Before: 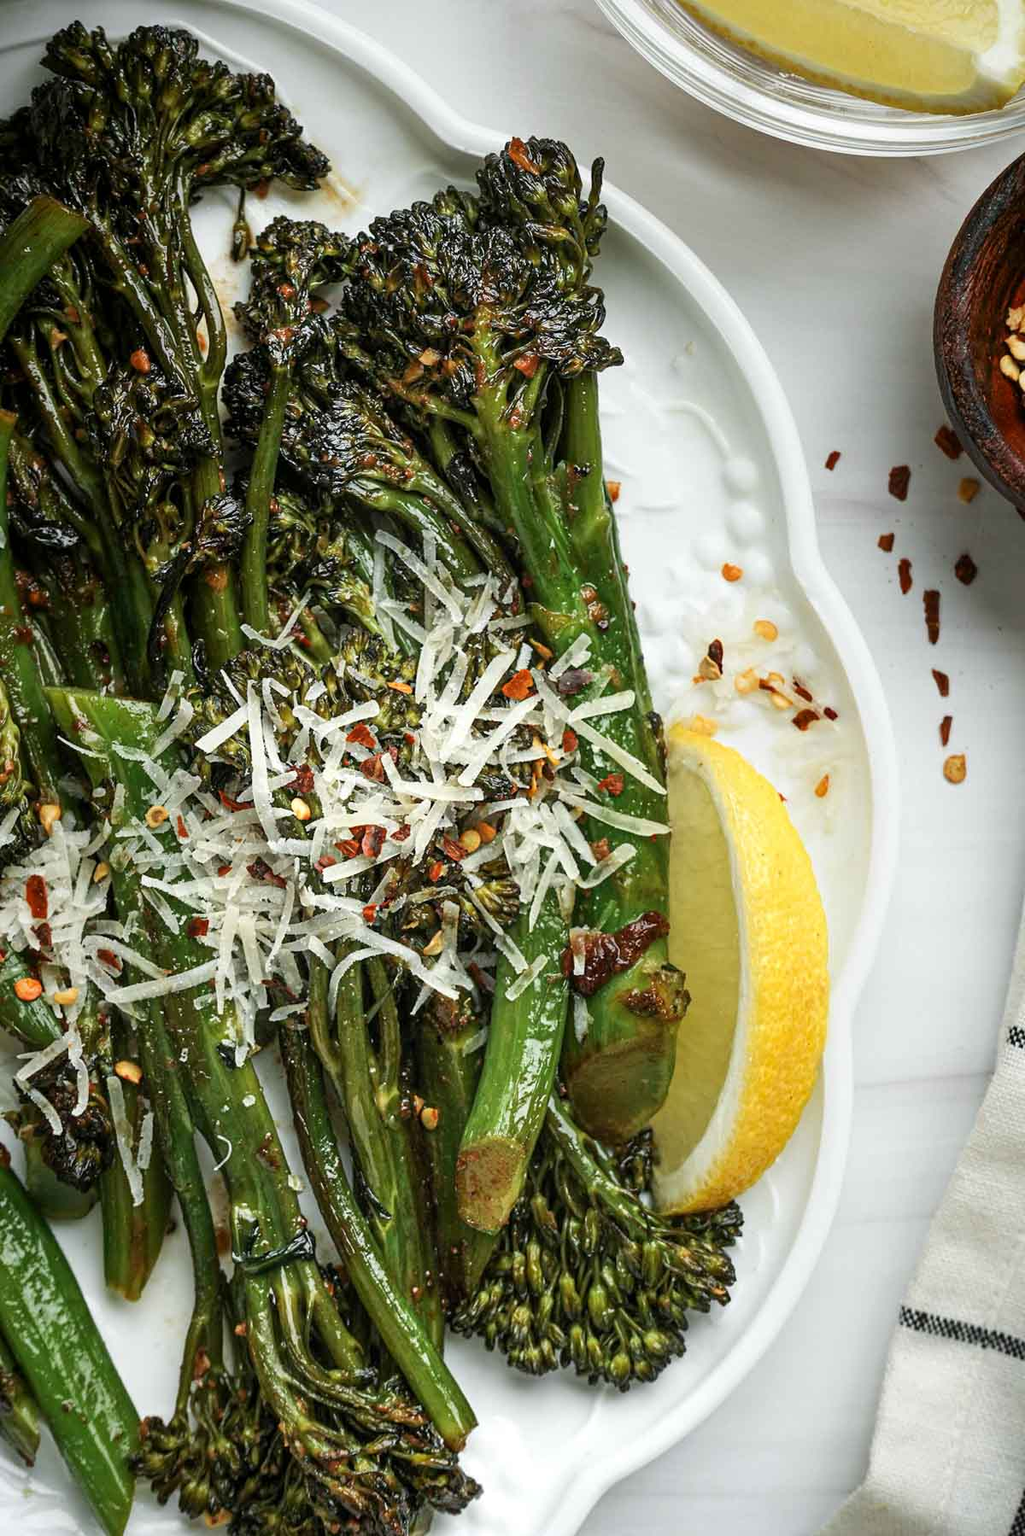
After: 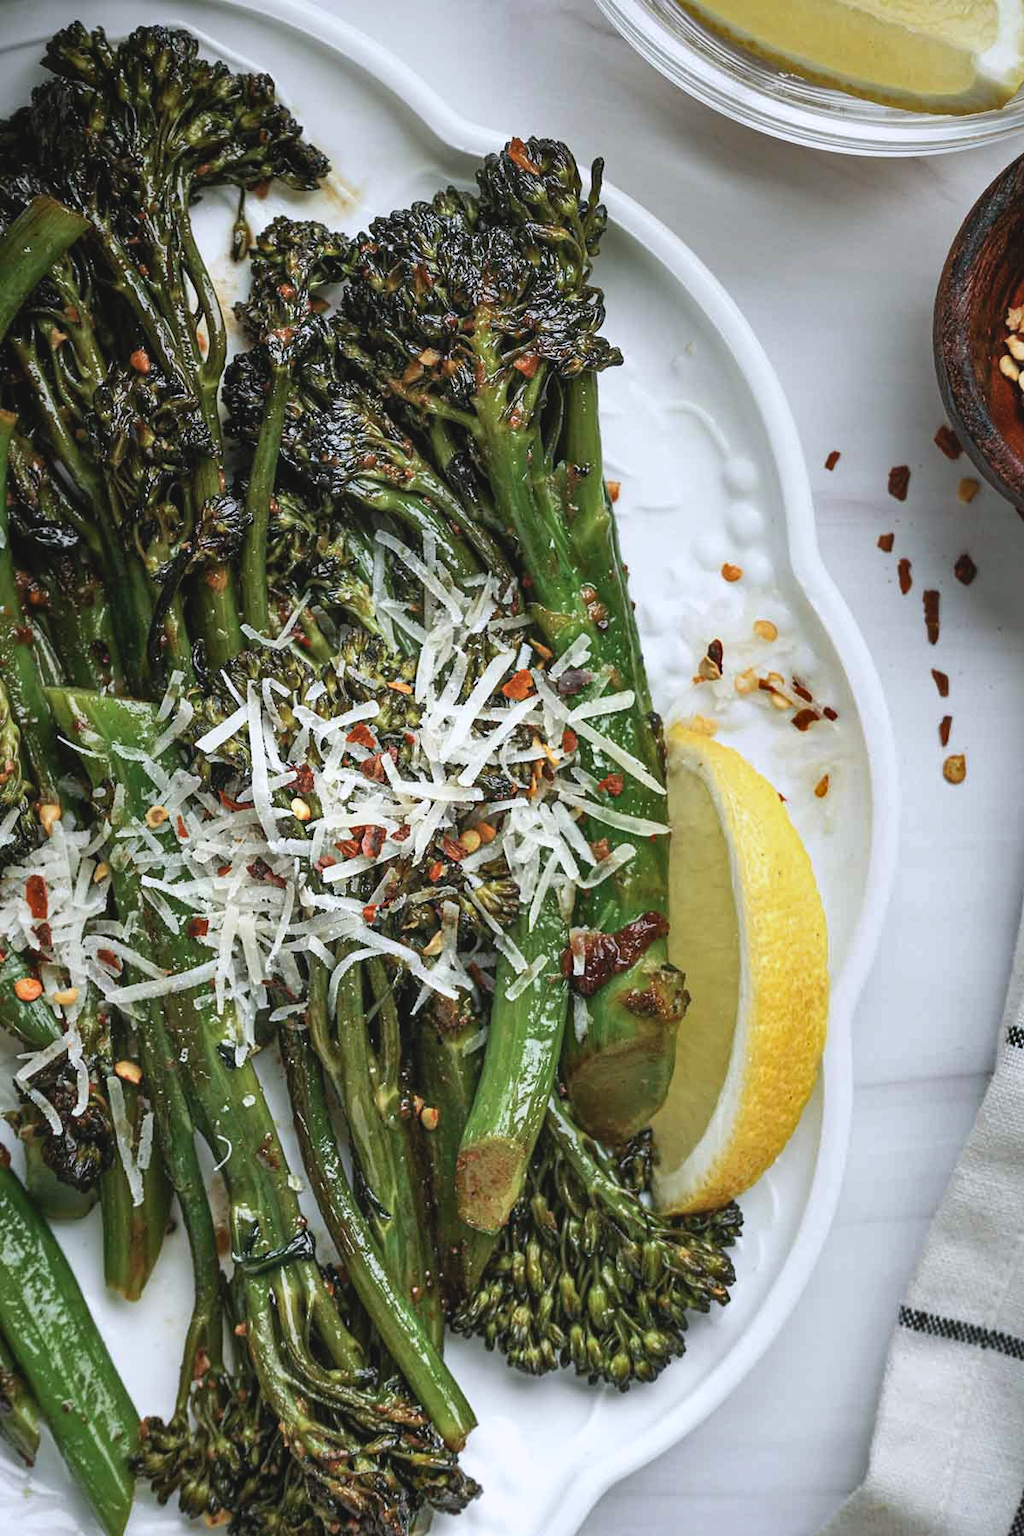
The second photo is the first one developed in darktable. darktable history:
shadows and highlights: radius 171.16, shadows 27, white point adjustment 3.13, highlights -67.95, soften with gaussian
color calibration: illuminant as shot in camera, x 0.358, y 0.373, temperature 4628.91 K
tone equalizer: on, module defaults
contrast brightness saturation: contrast -0.1, saturation -0.1
